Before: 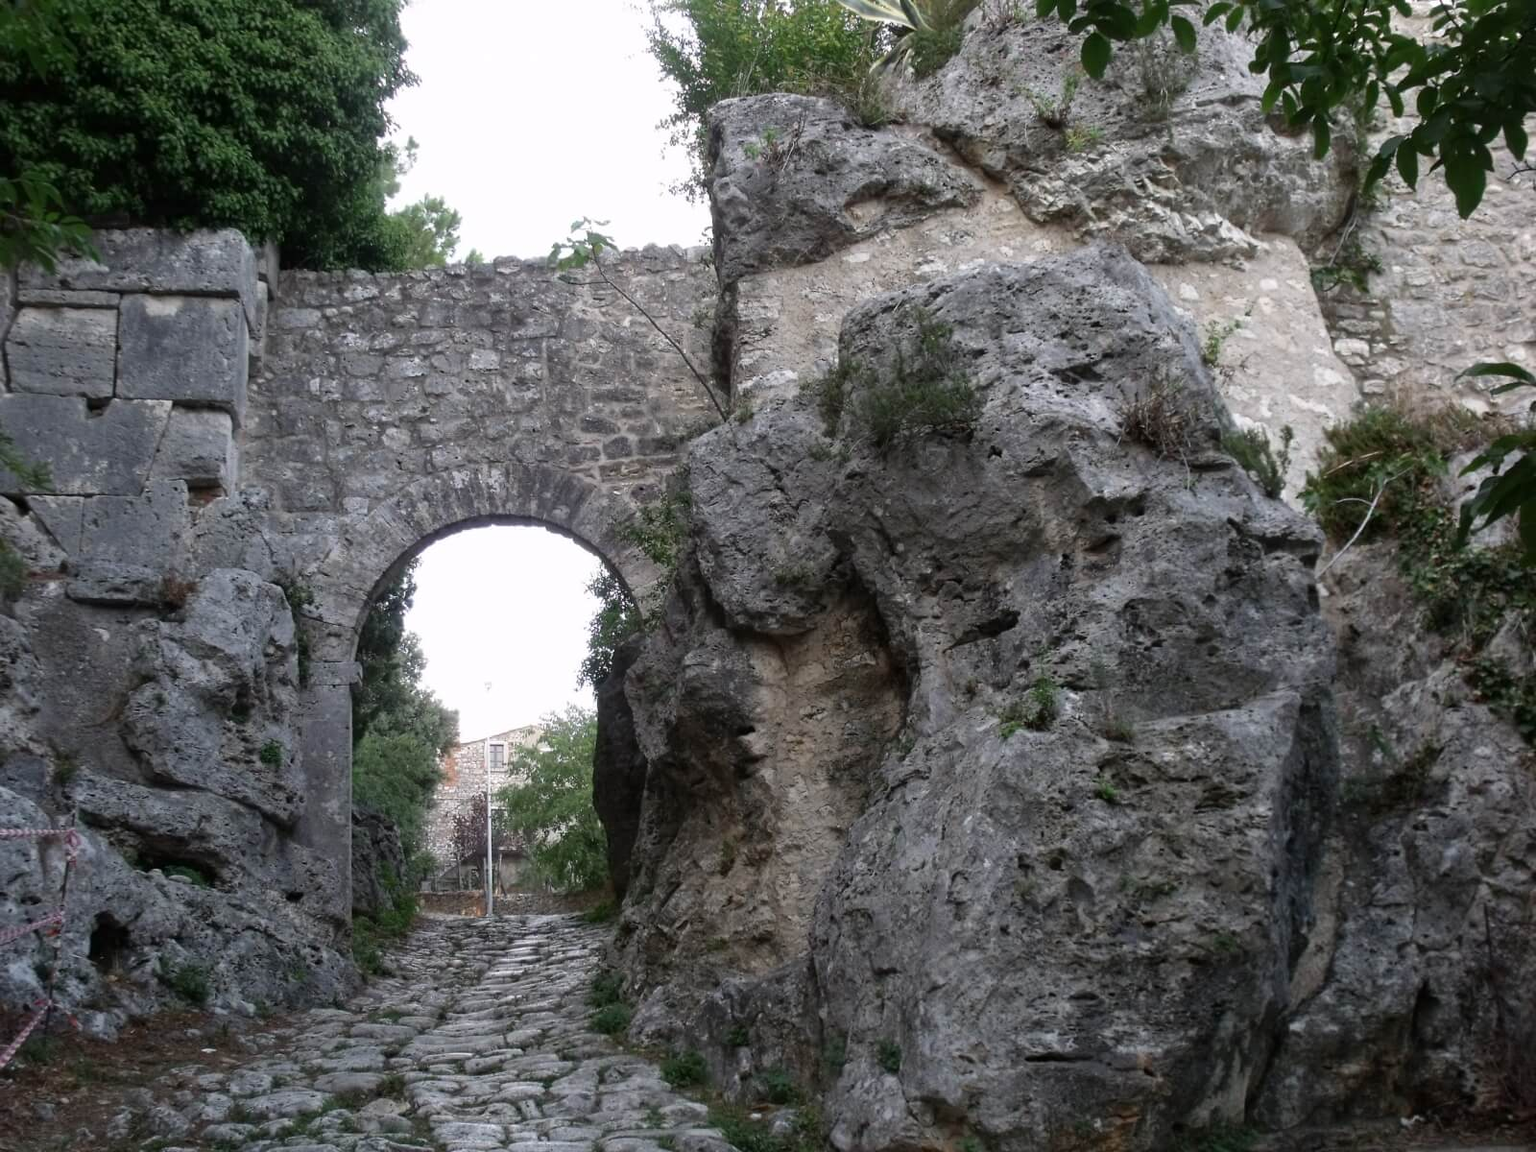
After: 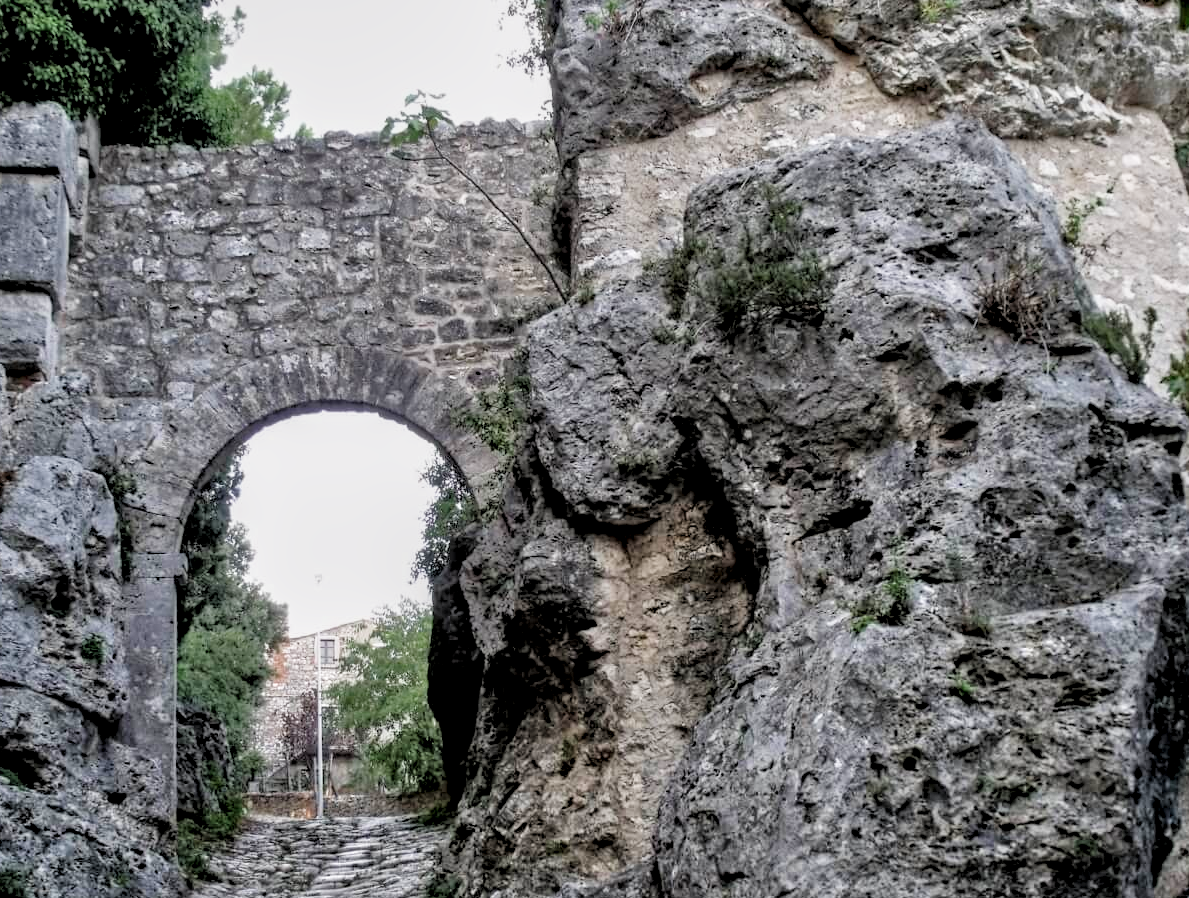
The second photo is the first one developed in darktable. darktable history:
haze removal: compatibility mode true, adaptive false
crop and rotate: left 11.888%, top 11.405%, right 13.799%, bottom 13.755%
filmic rgb: black relative exposure -5.09 EV, white relative exposure 3.99 EV, threshold 3.03 EV, hardness 2.88, contrast 1.298, add noise in highlights 0, color science v3 (2019), use custom middle-gray values true, contrast in highlights soft, enable highlight reconstruction true
local contrast: detail 144%
tone equalizer: -7 EV 0.154 EV, -6 EV 0.61 EV, -5 EV 1.16 EV, -4 EV 1.33 EV, -3 EV 1.17 EV, -2 EV 0.6 EV, -1 EV 0.163 EV
